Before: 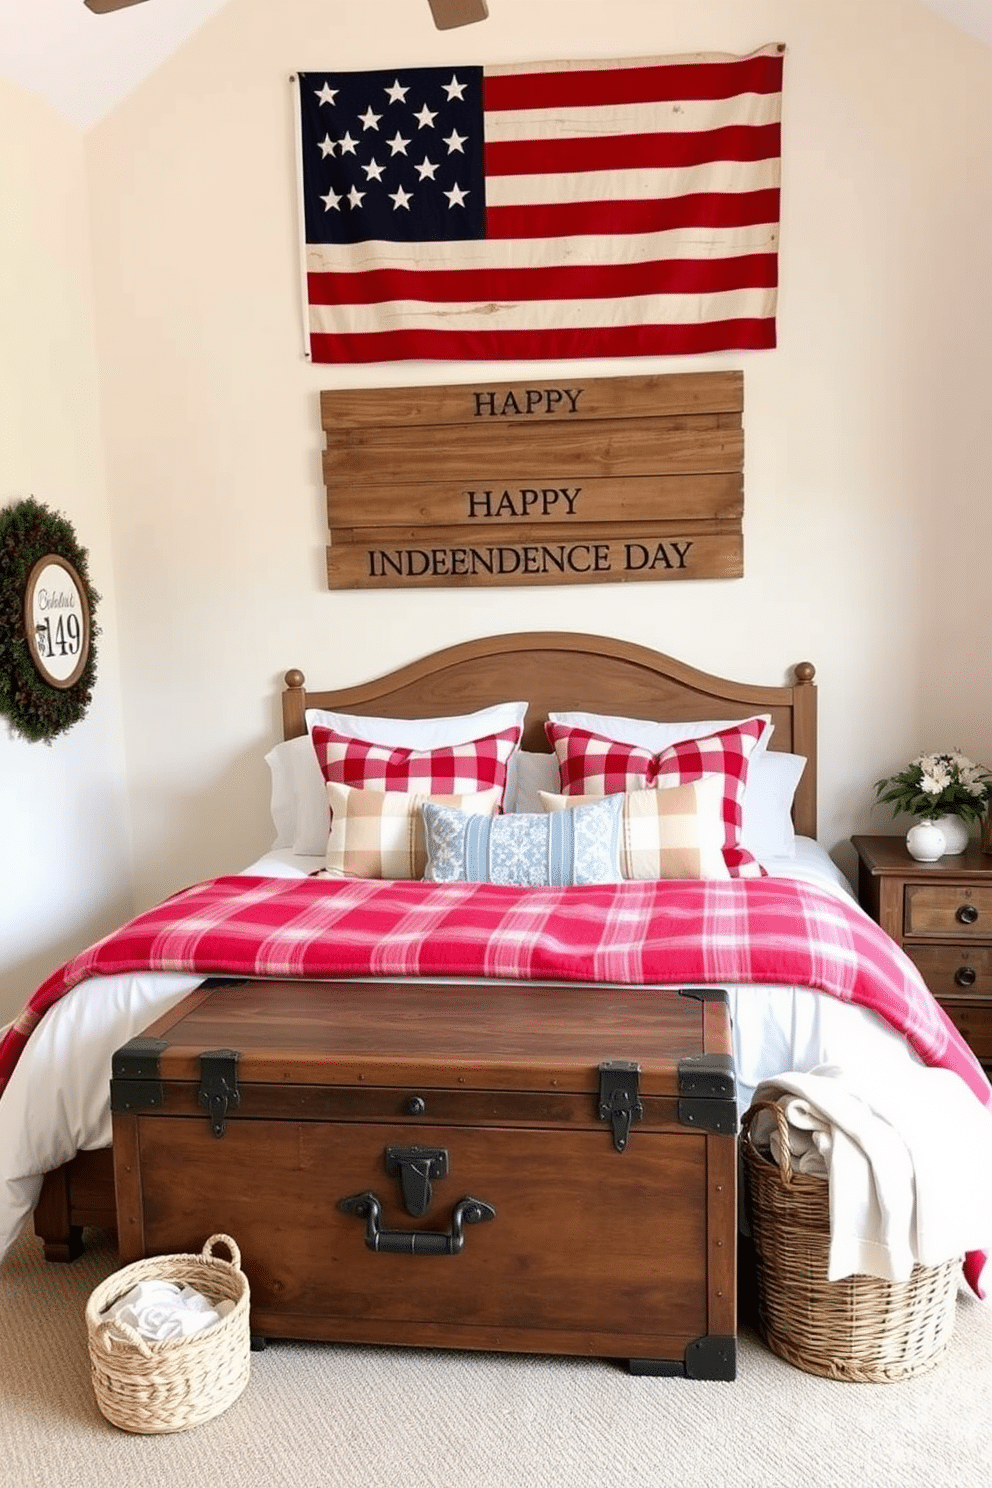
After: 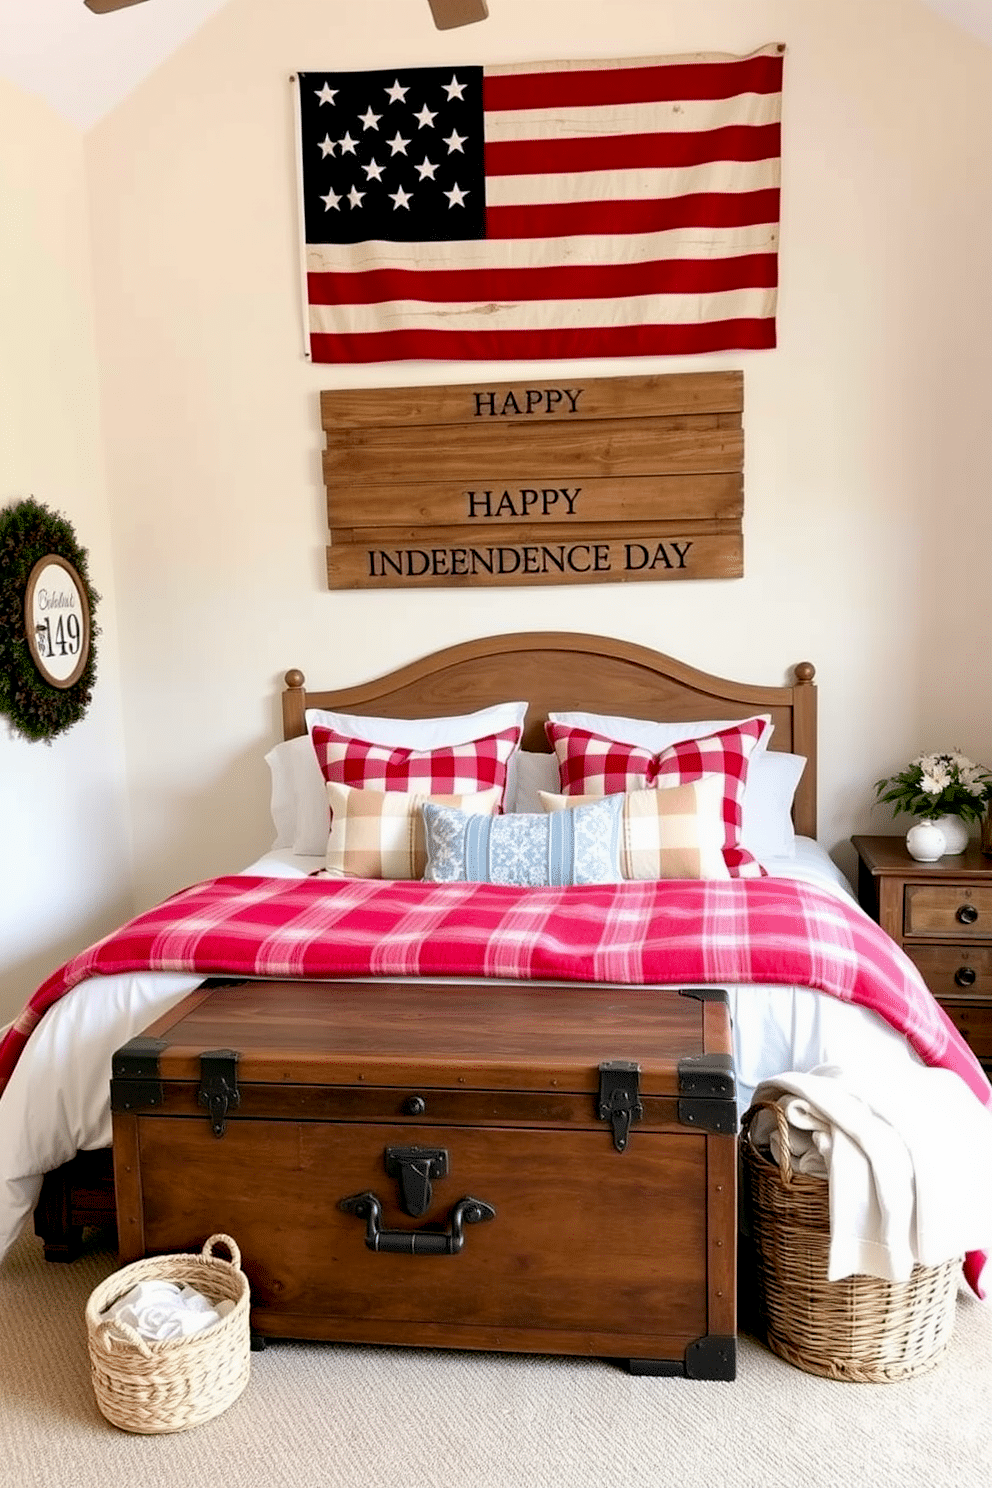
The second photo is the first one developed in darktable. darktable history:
color balance rgb: global offset › luminance -0.89%, perceptual saturation grading › global saturation -0.055%, global vibrance 21.296%
